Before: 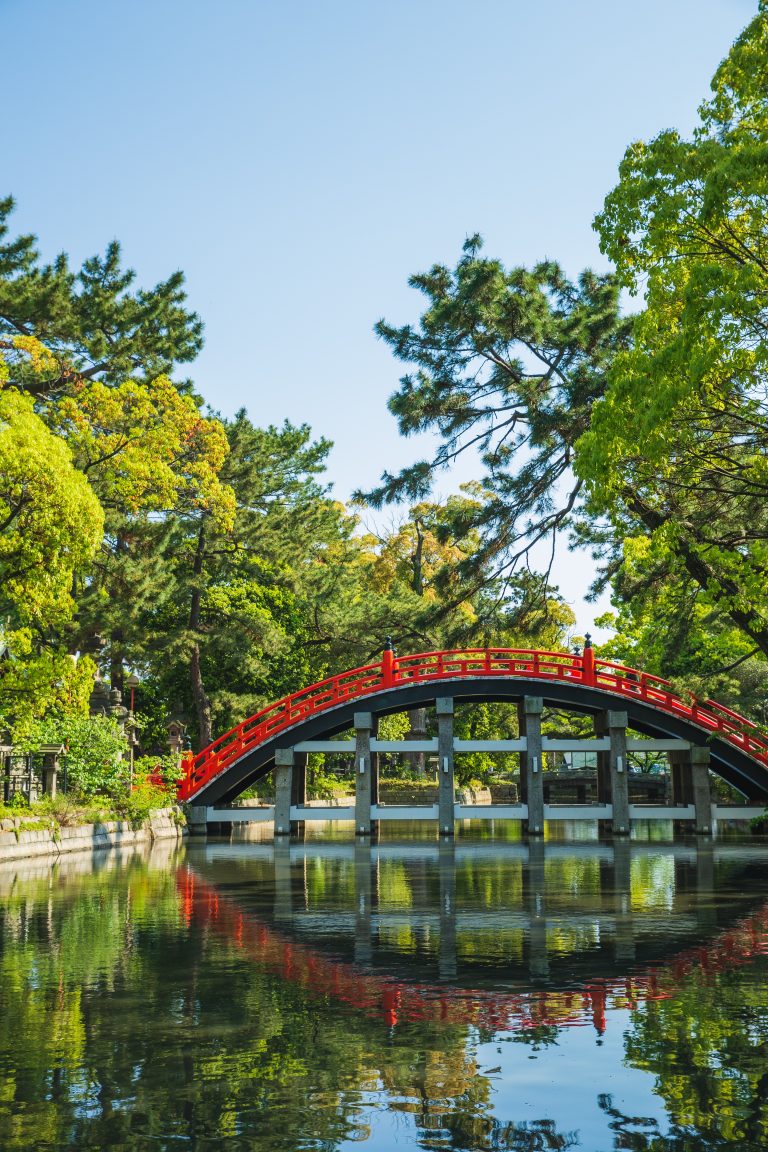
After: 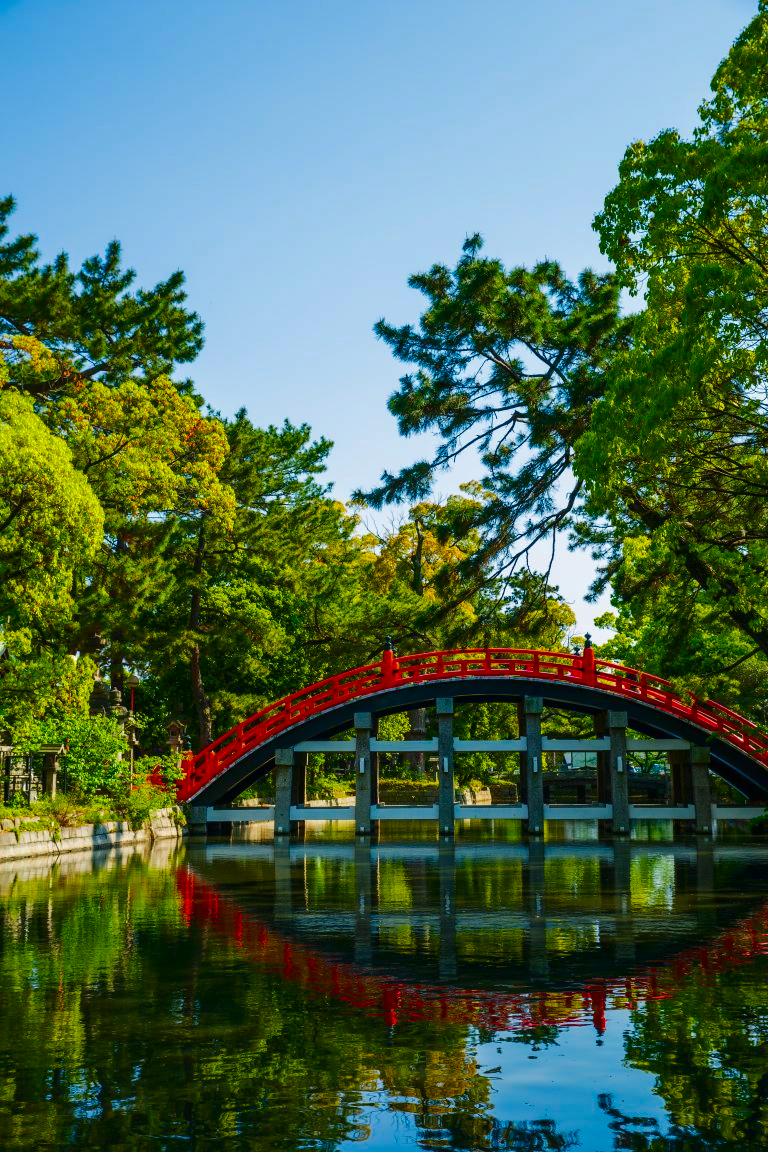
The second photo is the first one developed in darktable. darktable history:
color balance rgb: perceptual saturation grading › global saturation 20%, global vibrance 20%
contrast brightness saturation: brightness -0.25, saturation 0.2
